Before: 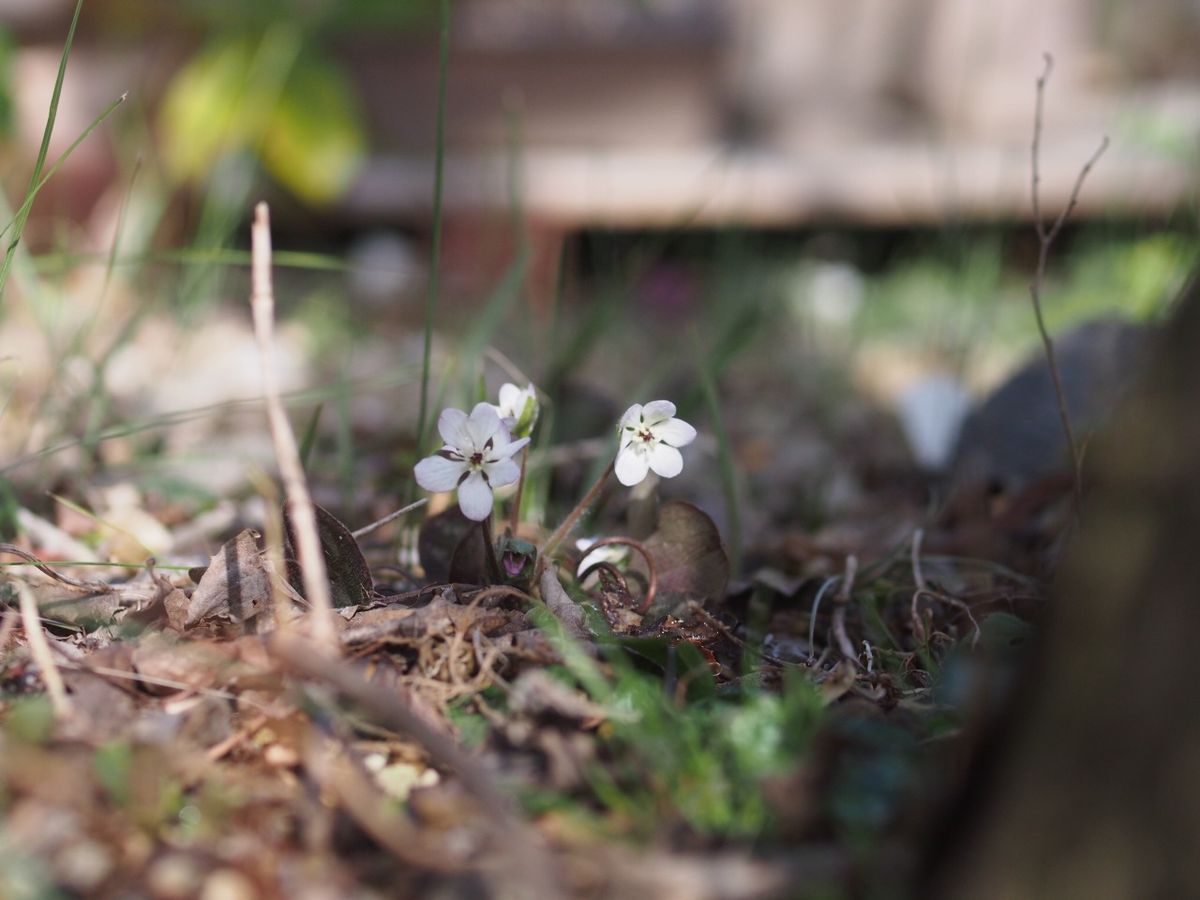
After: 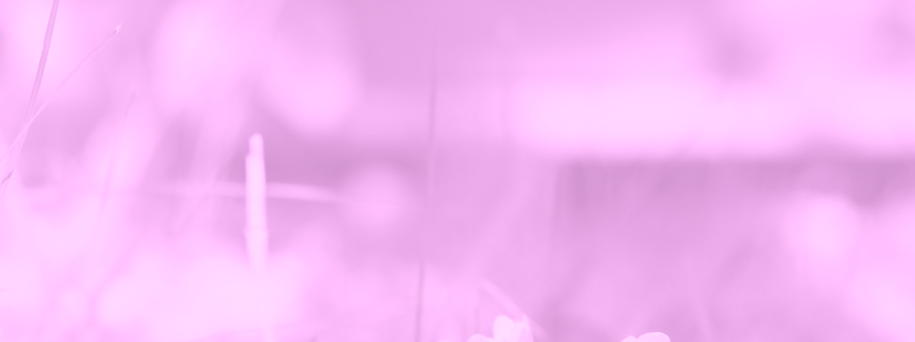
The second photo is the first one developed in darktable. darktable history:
exposure: black level correction 0.001, exposure -0.2 EV, compensate highlight preservation false
crop: left 0.579%, top 7.627%, right 23.167%, bottom 54.275%
colorize: hue 331.2°, saturation 75%, source mix 30.28%, lightness 70.52%, version 1
